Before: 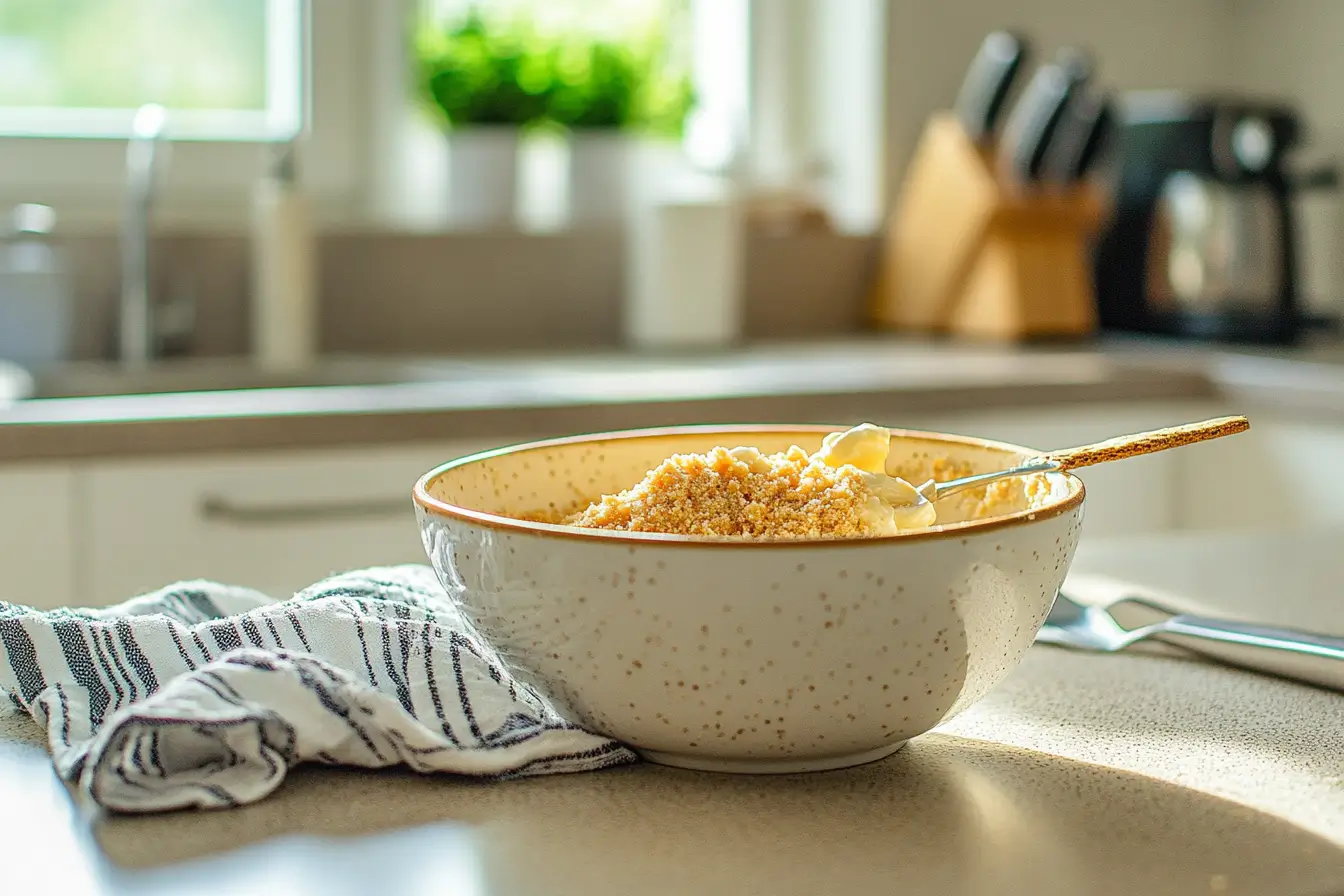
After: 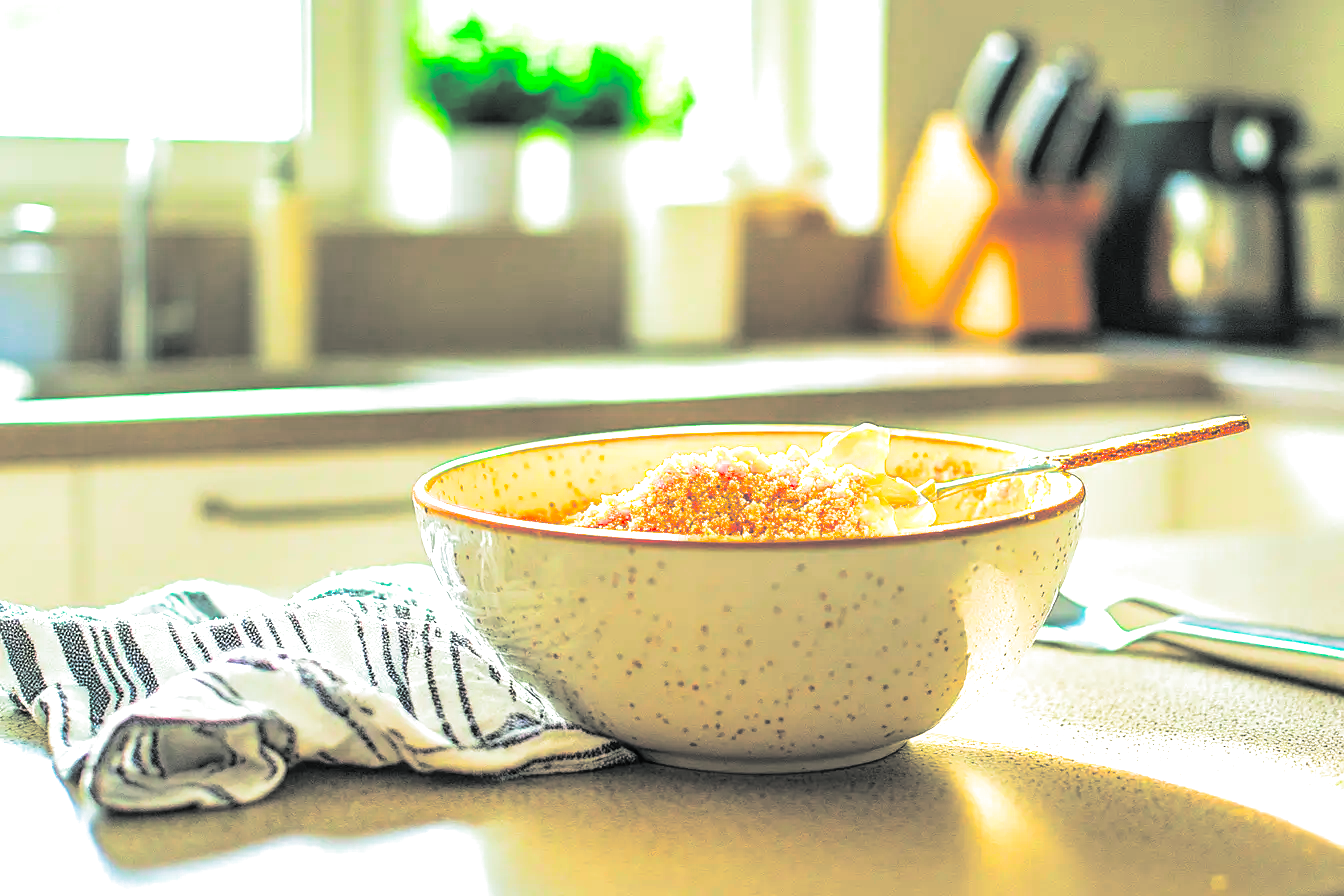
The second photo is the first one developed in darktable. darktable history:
color correction: saturation 2.15
split-toning: shadows › hue 190.8°, shadows › saturation 0.05, highlights › hue 54°, highlights › saturation 0.05, compress 0%
exposure: black level correction 0, exposure 1 EV, compensate highlight preservation false
